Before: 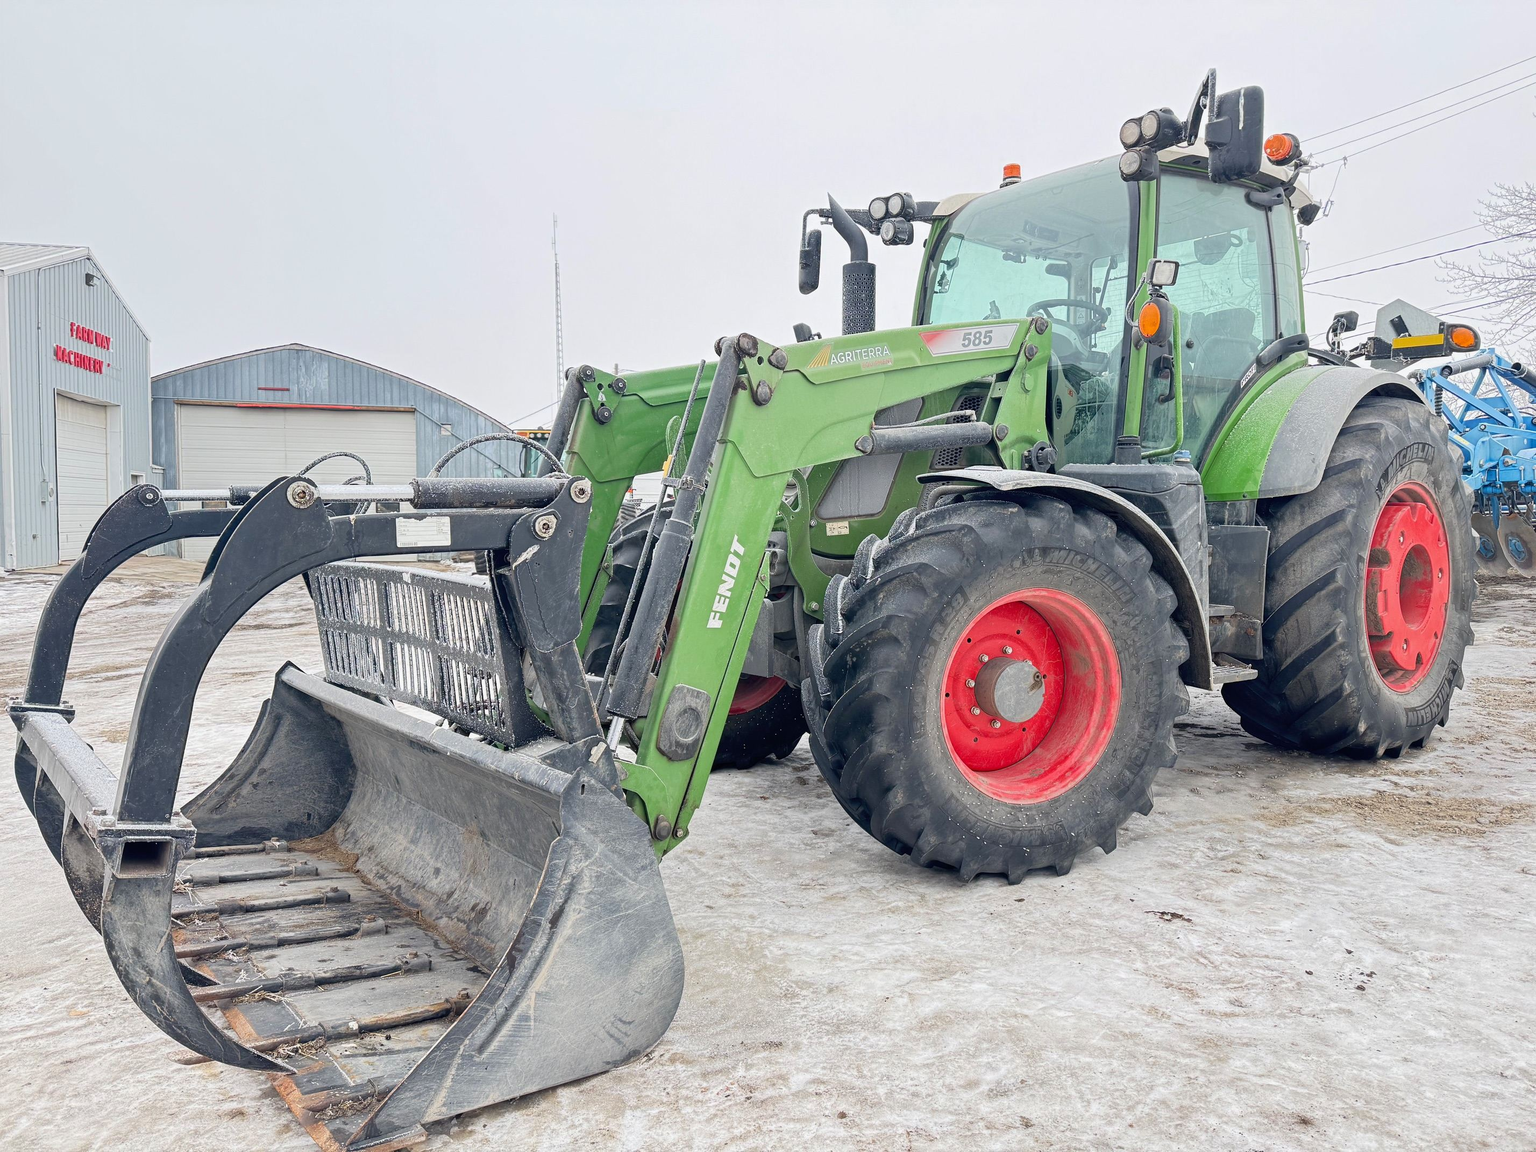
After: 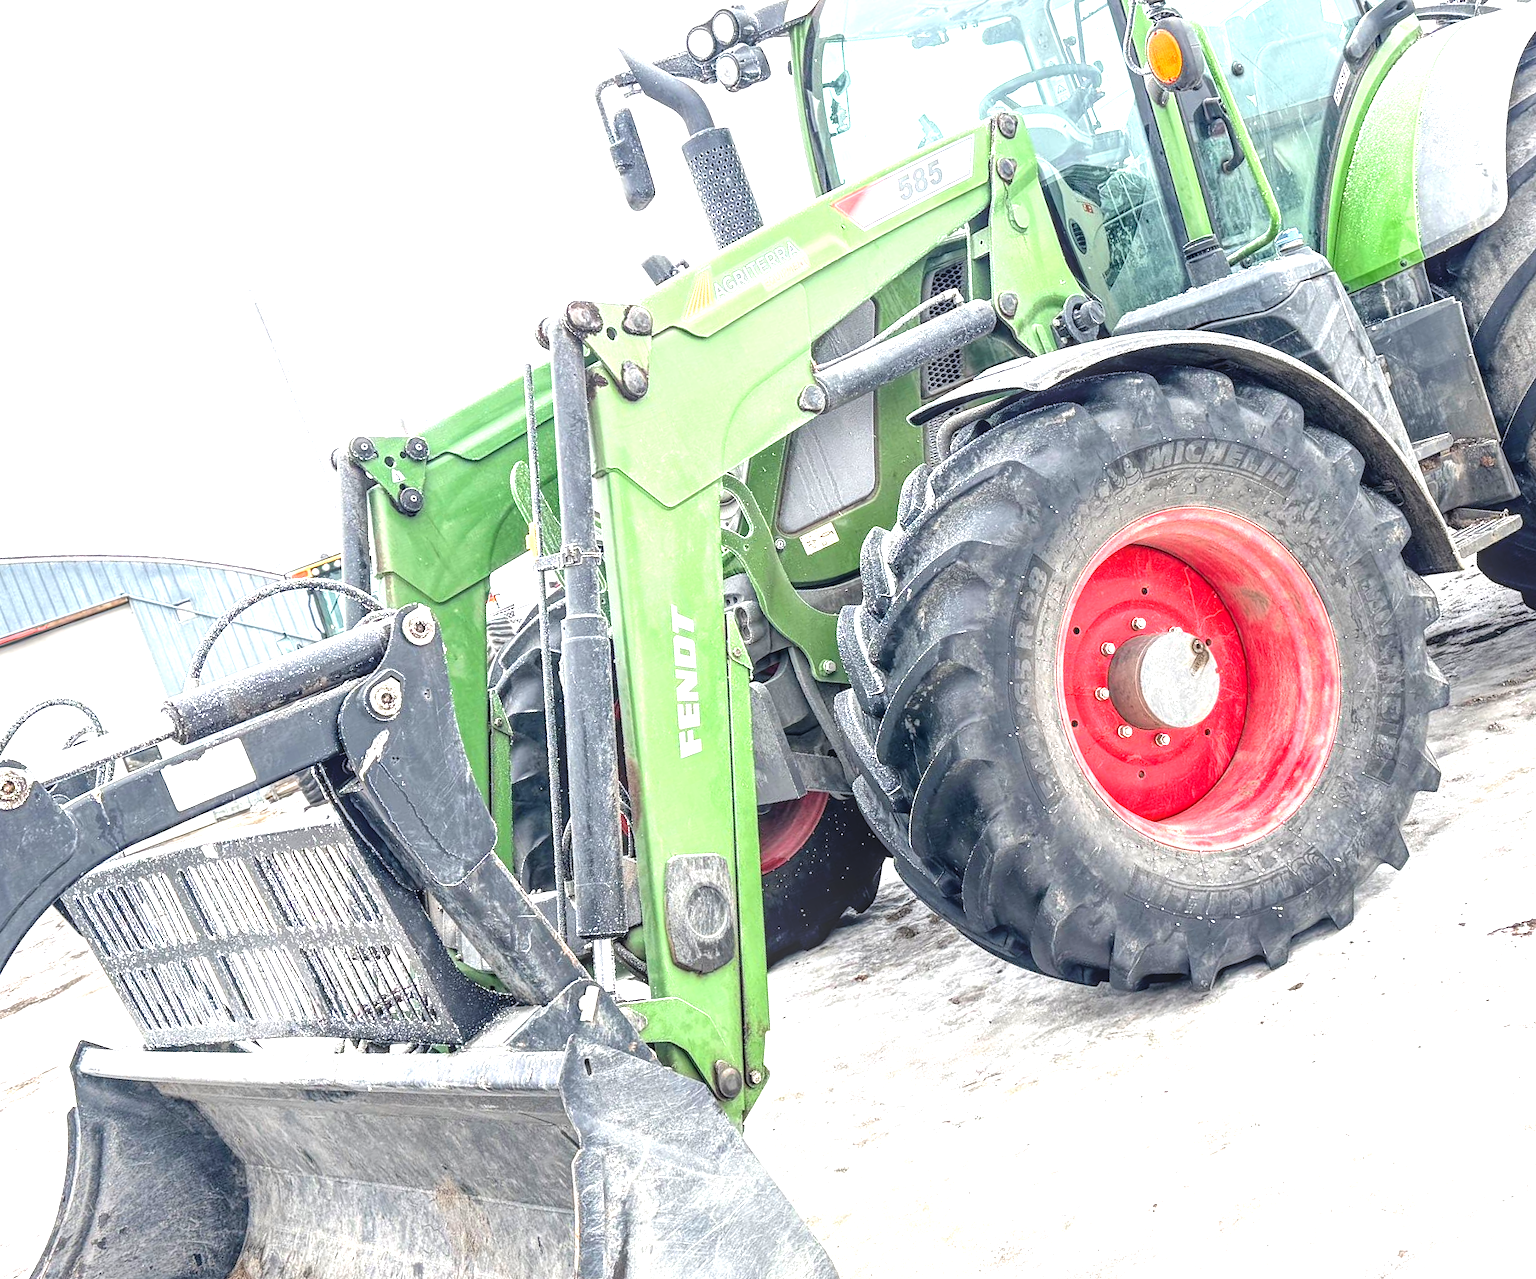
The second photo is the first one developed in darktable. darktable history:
crop and rotate: angle 20.66°, left 6.99%, right 4.033%, bottom 1.173%
local contrast: highlights 4%, shadows 7%, detail 134%
exposure: exposure 0.505 EV, compensate highlight preservation false
tone equalizer: -8 EV -0.749 EV, -7 EV -0.688 EV, -6 EV -0.633 EV, -5 EV -0.362 EV, -3 EV 0.403 EV, -2 EV 0.6 EV, -1 EV 0.695 EV, +0 EV 0.747 EV
